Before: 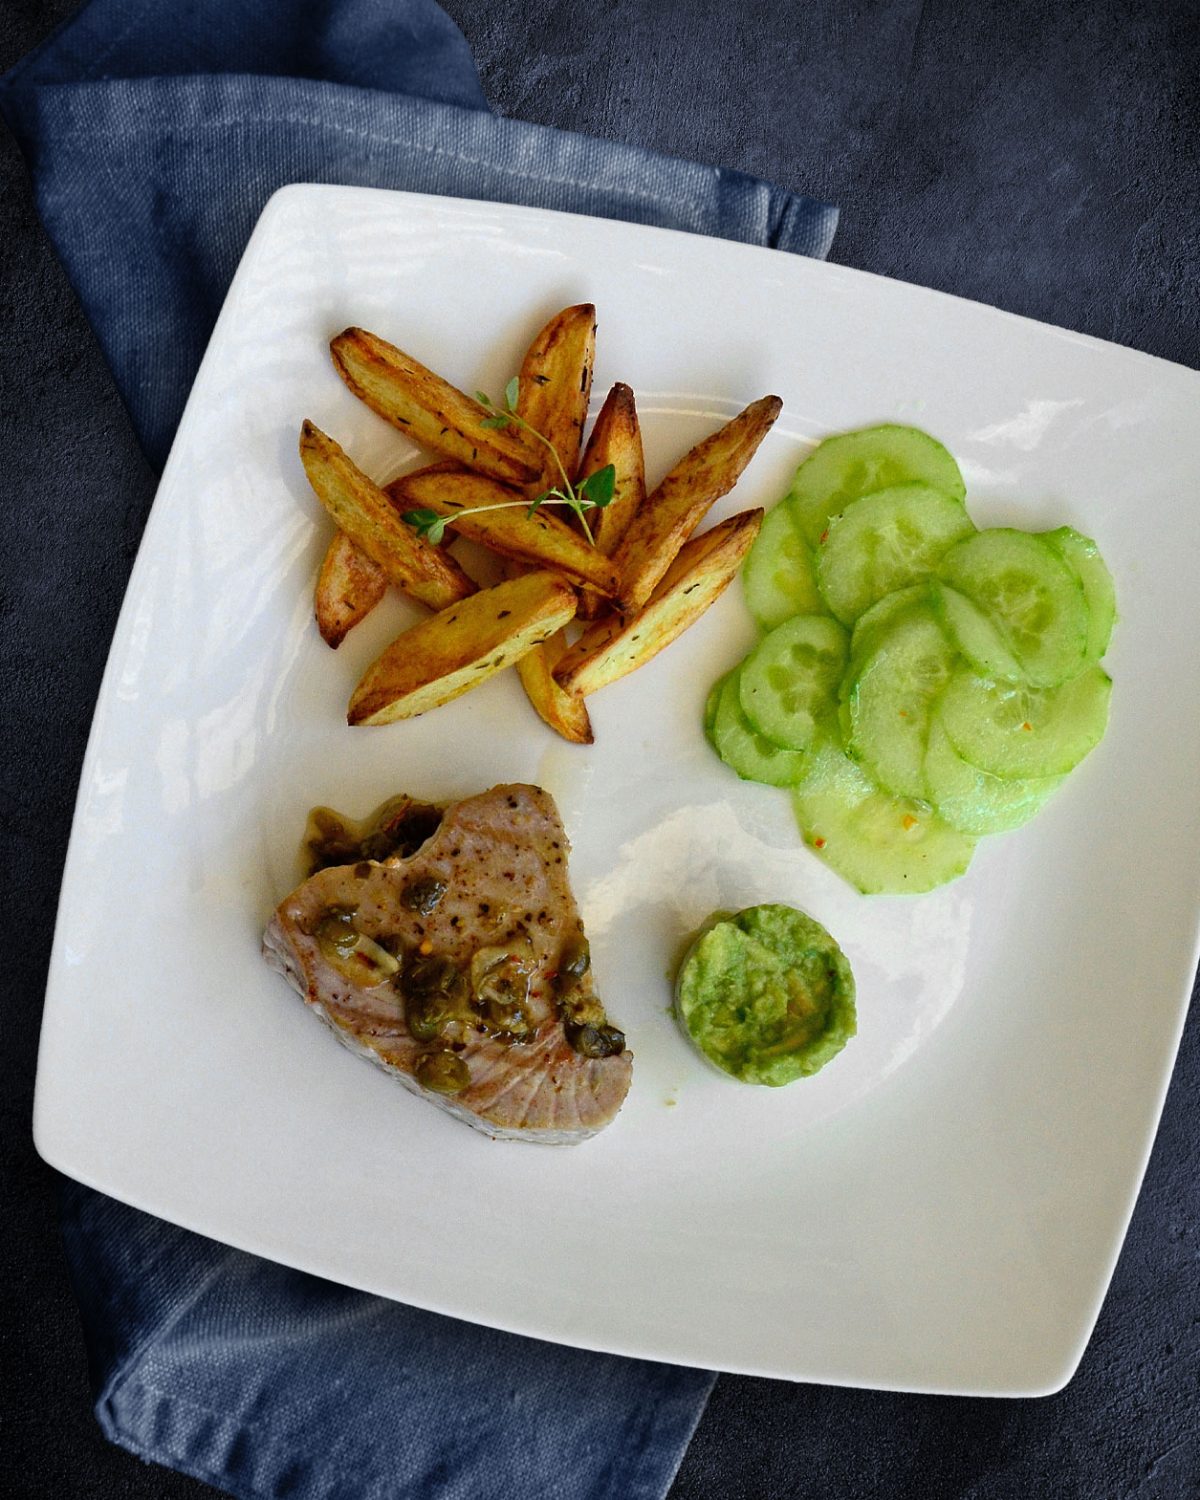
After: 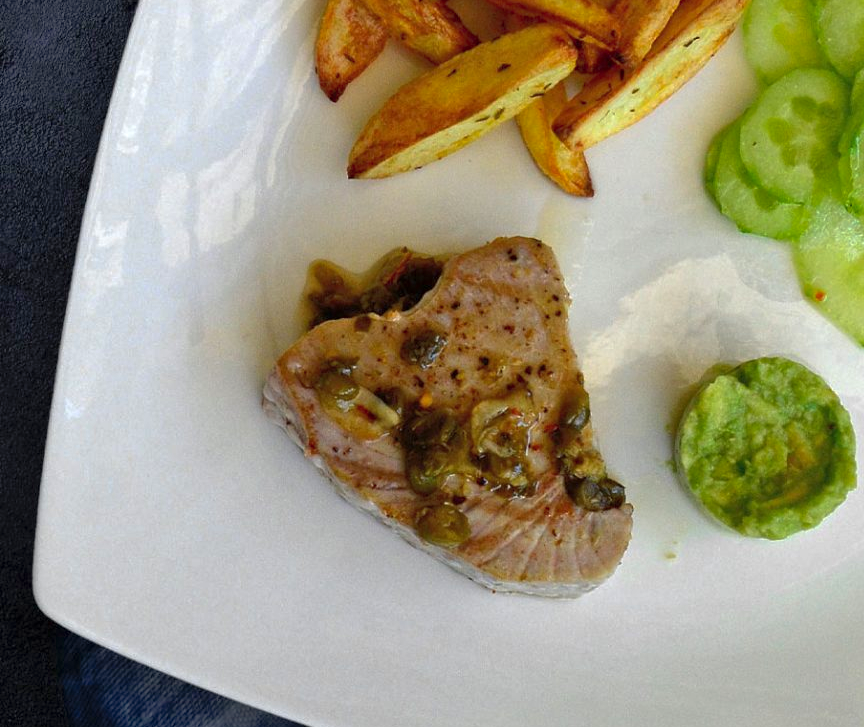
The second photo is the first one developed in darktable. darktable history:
crop: top 36.498%, right 27.964%, bottom 14.995%
shadows and highlights: on, module defaults
levels: levels [0, 0.476, 0.951]
